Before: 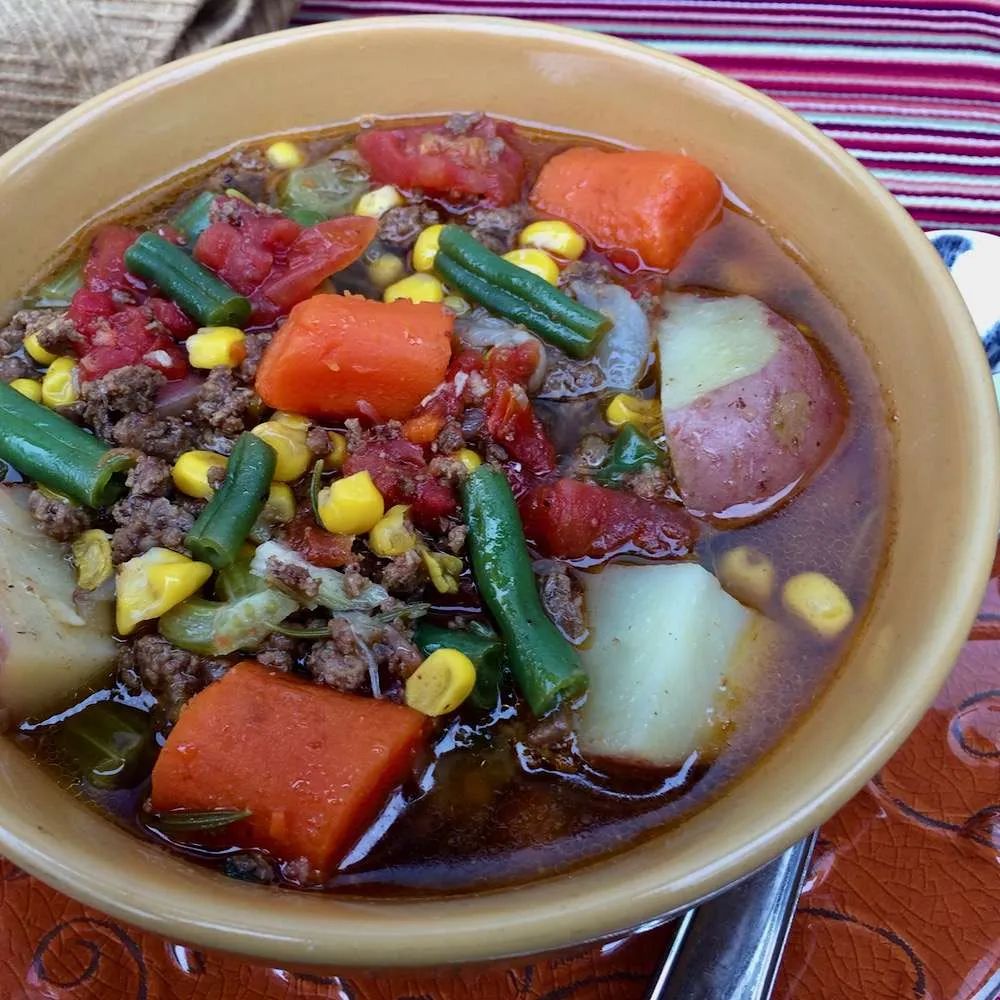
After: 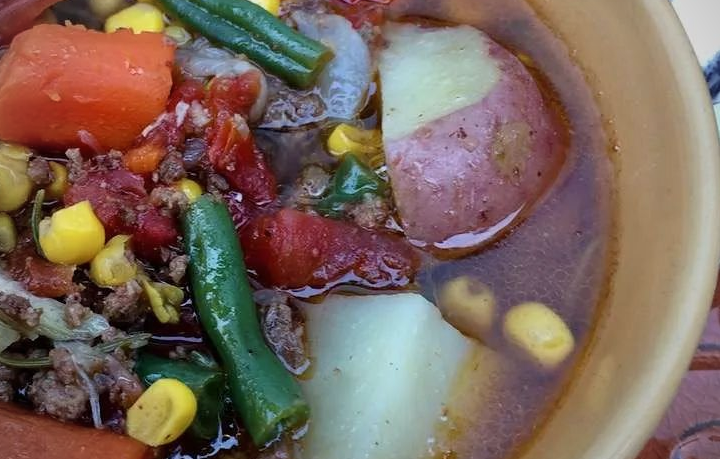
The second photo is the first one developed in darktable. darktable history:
crop and rotate: left 27.938%, top 27.046%, bottom 27.046%
vignetting: fall-off radius 60.65%
contrast brightness saturation: saturation -0.05
